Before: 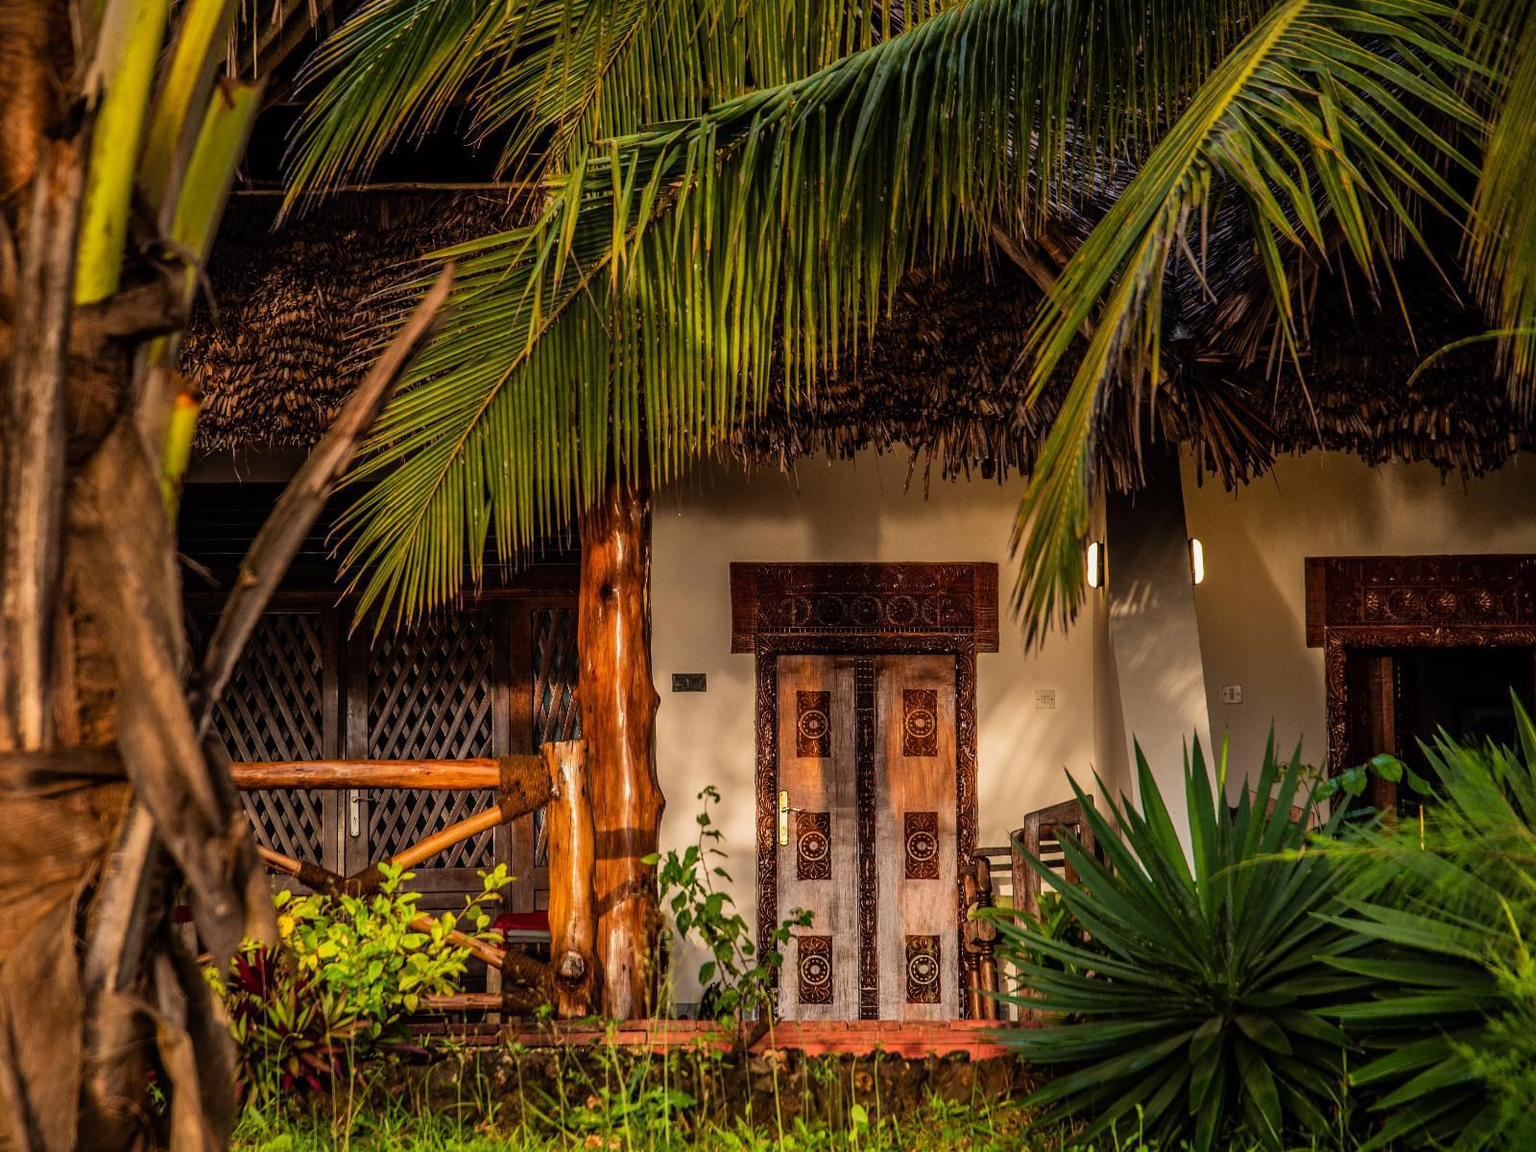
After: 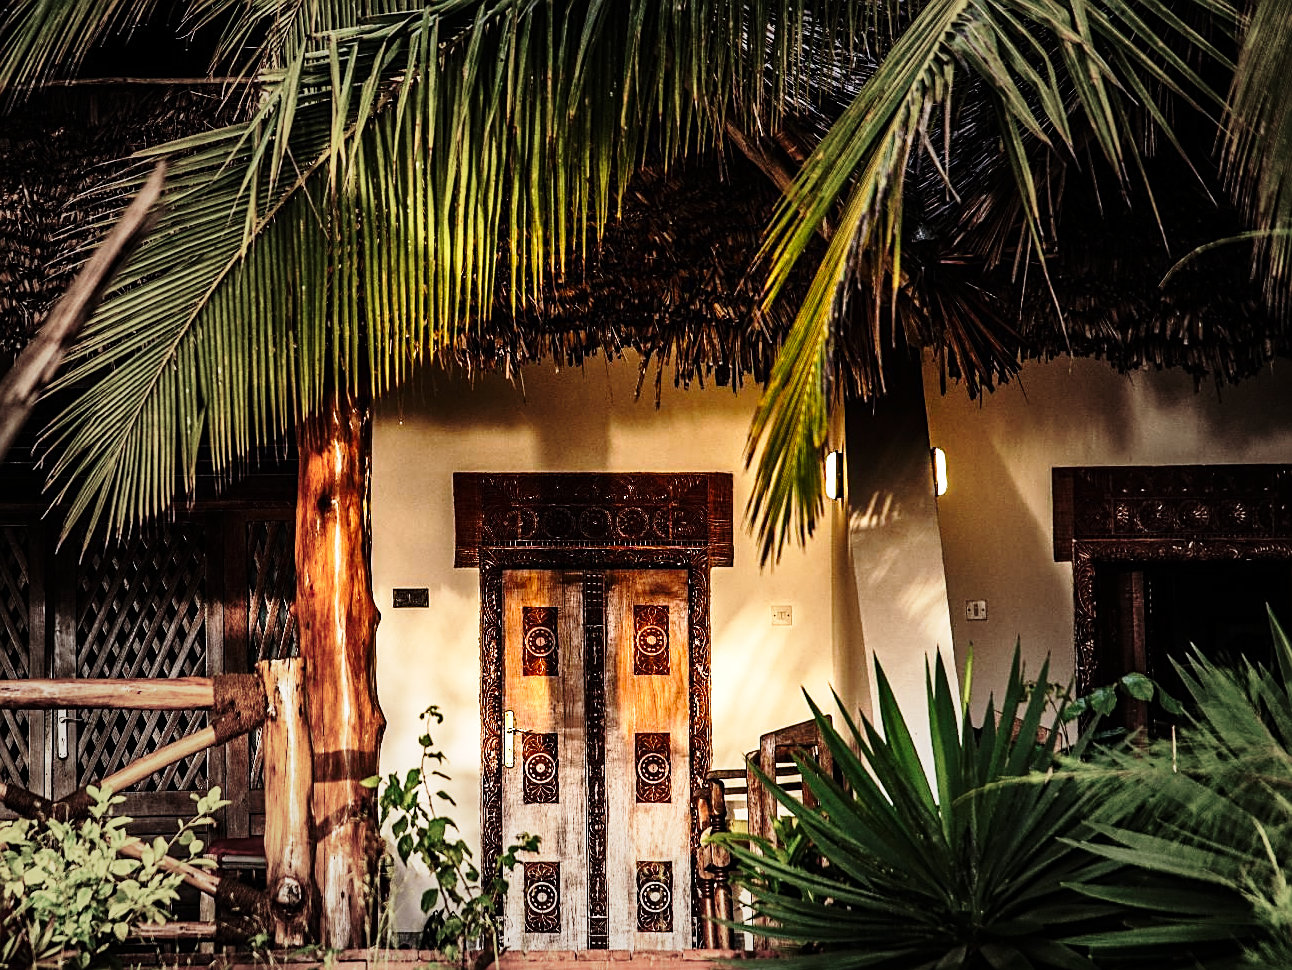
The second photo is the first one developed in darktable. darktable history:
crop: left 19.223%, top 9.447%, right 0%, bottom 9.662%
sharpen: on, module defaults
vignetting: fall-off start 40.44%, fall-off radius 40.44%, brightness -0.29
base curve: curves: ch0 [(0, 0) (0.028, 0.03) (0.121, 0.232) (0.46, 0.748) (0.859, 0.968) (1, 1)], preserve colors none
tone equalizer: -8 EV -0.79 EV, -7 EV -0.732 EV, -6 EV -0.618 EV, -5 EV -0.396 EV, -3 EV 0.37 EV, -2 EV 0.6 EV, -1 EV 0.689 EV, +0 EV 0.725 EV, edges refinement/feathering 500, mask exposure compensation -1.57 EV, preserve details no
